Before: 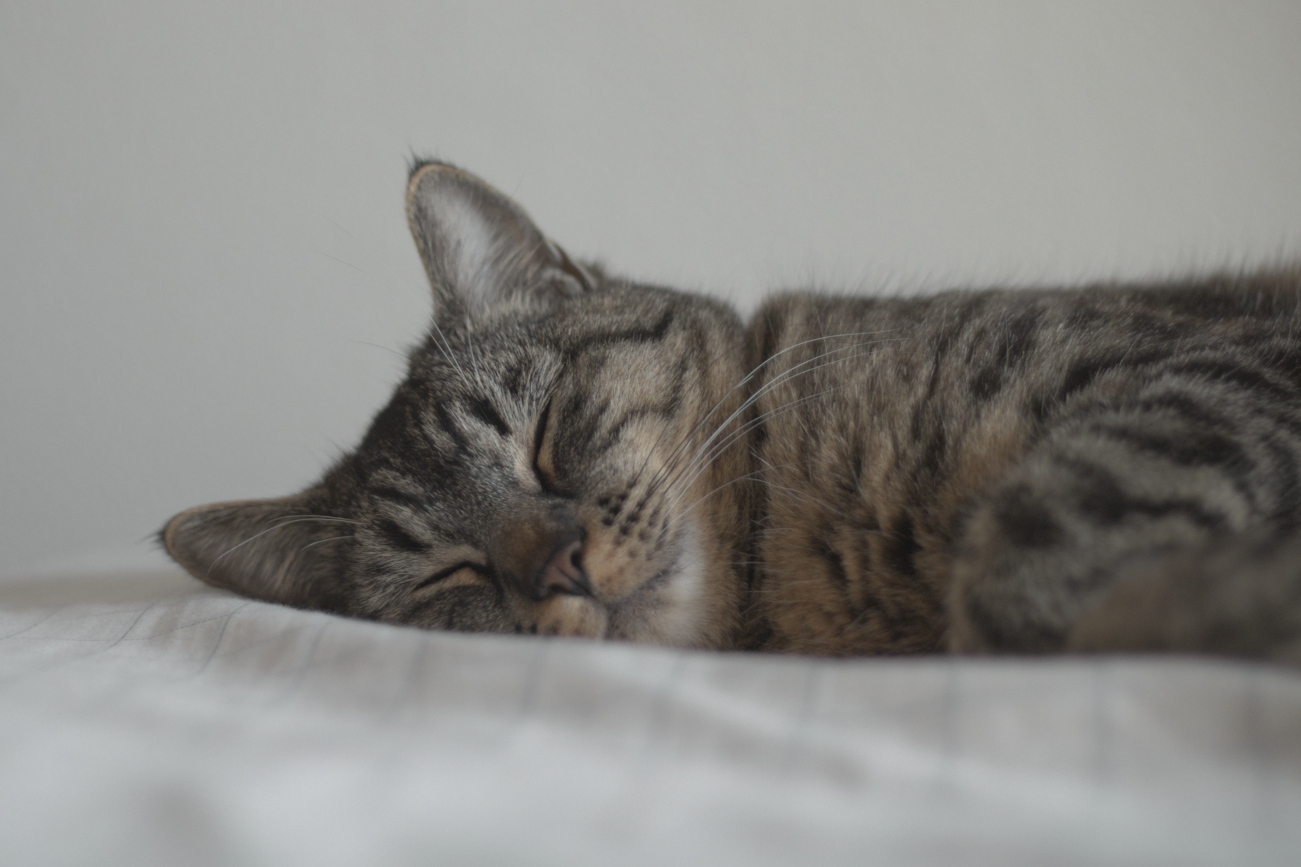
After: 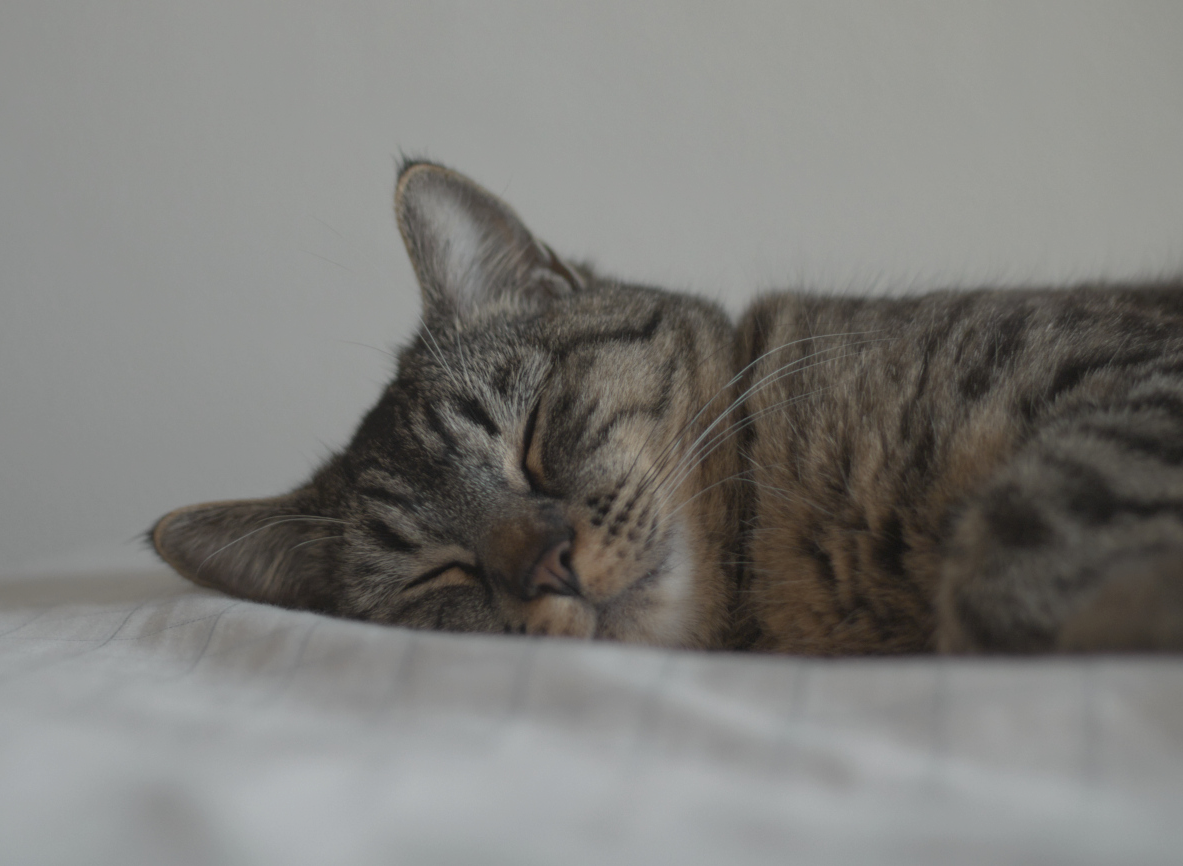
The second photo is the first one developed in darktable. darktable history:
shadows and highlights: radius 122.1, shadows 21.73, white point adjustment -9.61, highlights -14.24, soften with gaussian
crop and rotate: left 0.862%, right 8.173%
